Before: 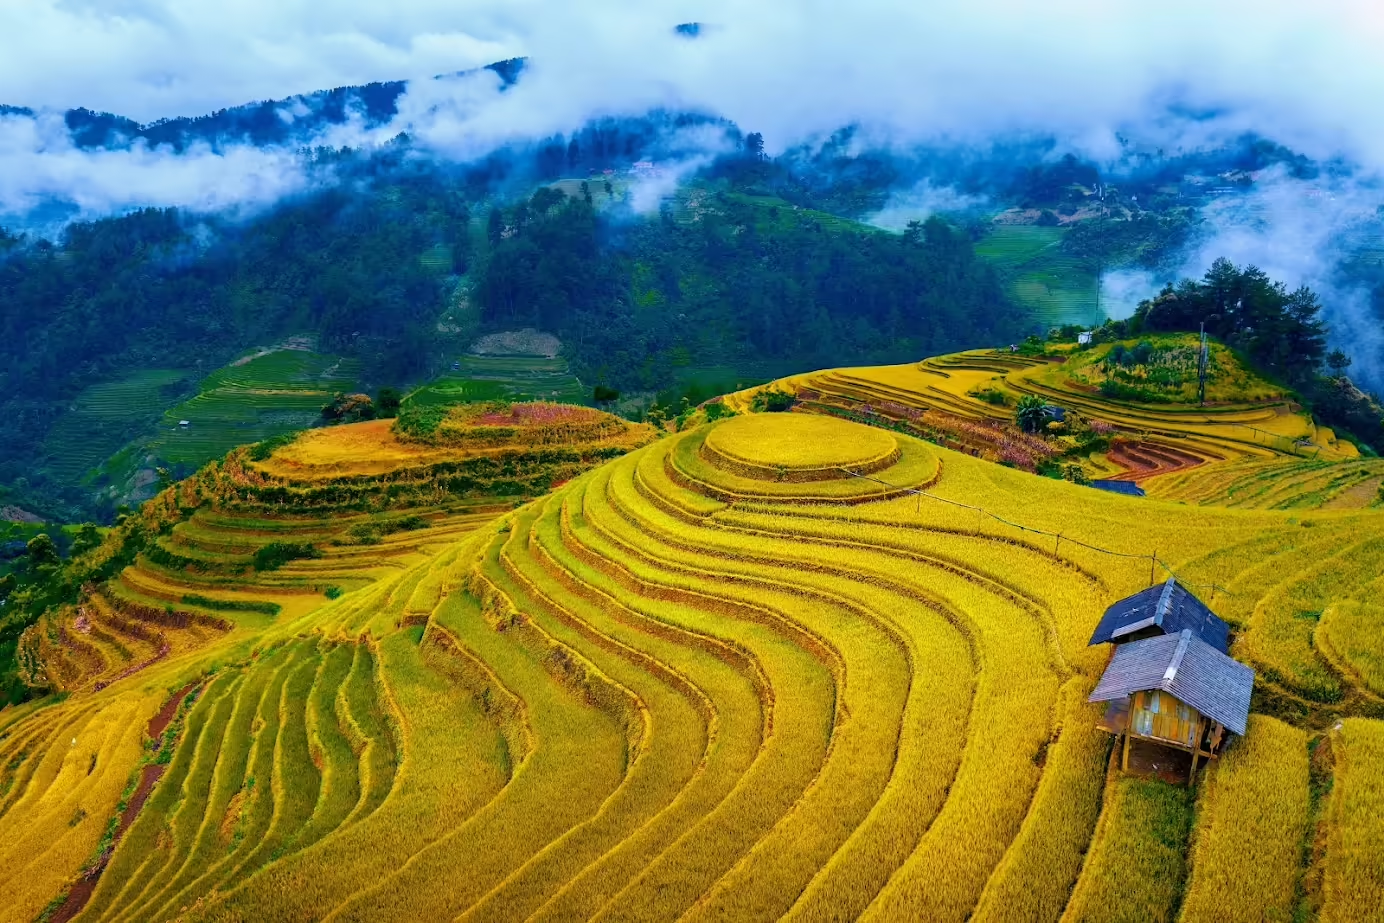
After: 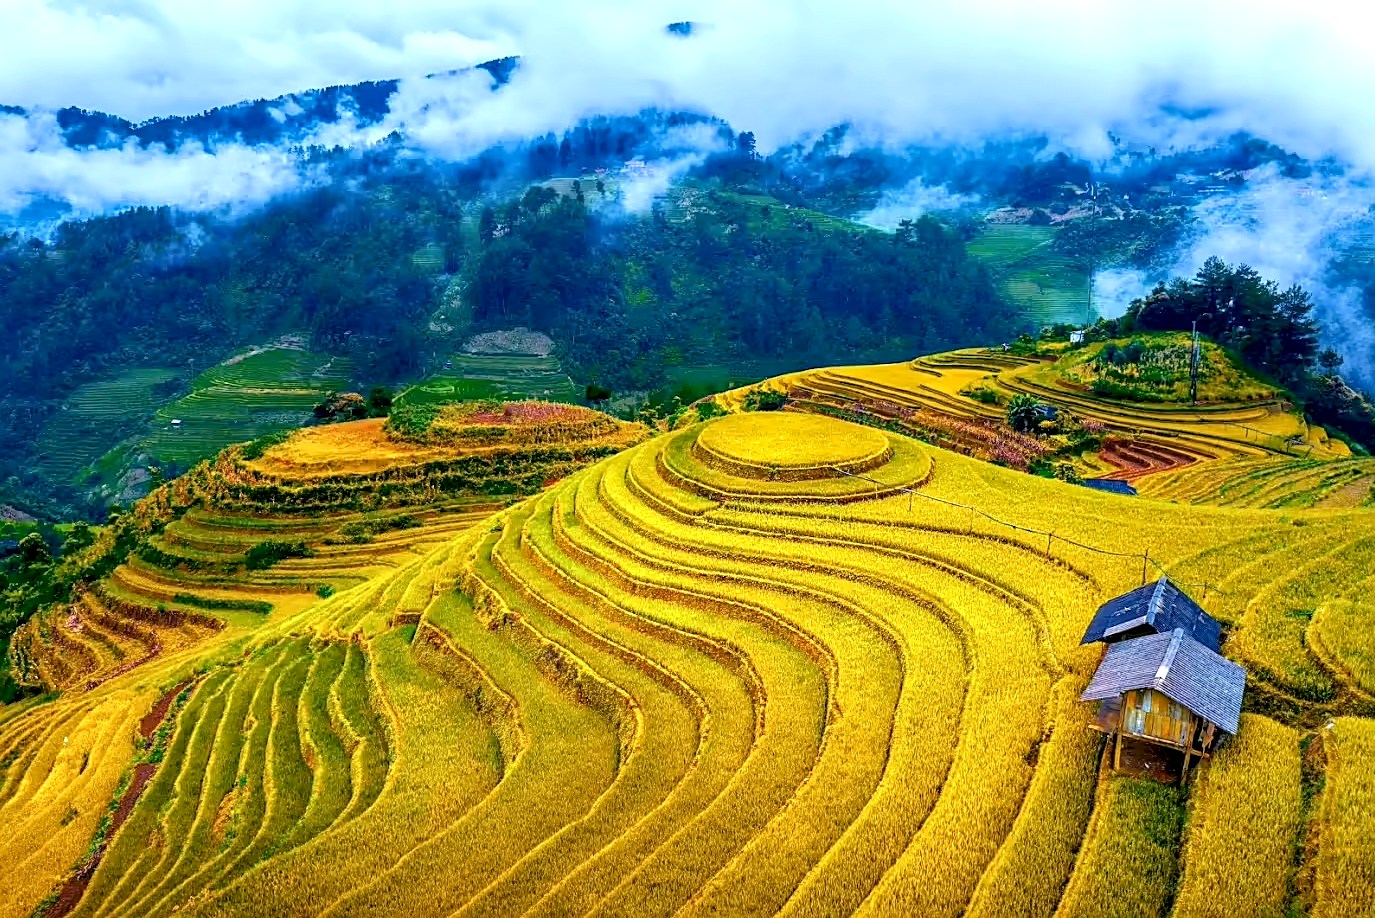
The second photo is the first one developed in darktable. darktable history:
local contrast: detail 130%
crop and rotate: left 0.614%, top 0.179%, bottom 0.309%
exposure: black level correction 0.005, exposure 0.417 EV, compensate highlight preservation false
sharpen: on, module defaults
